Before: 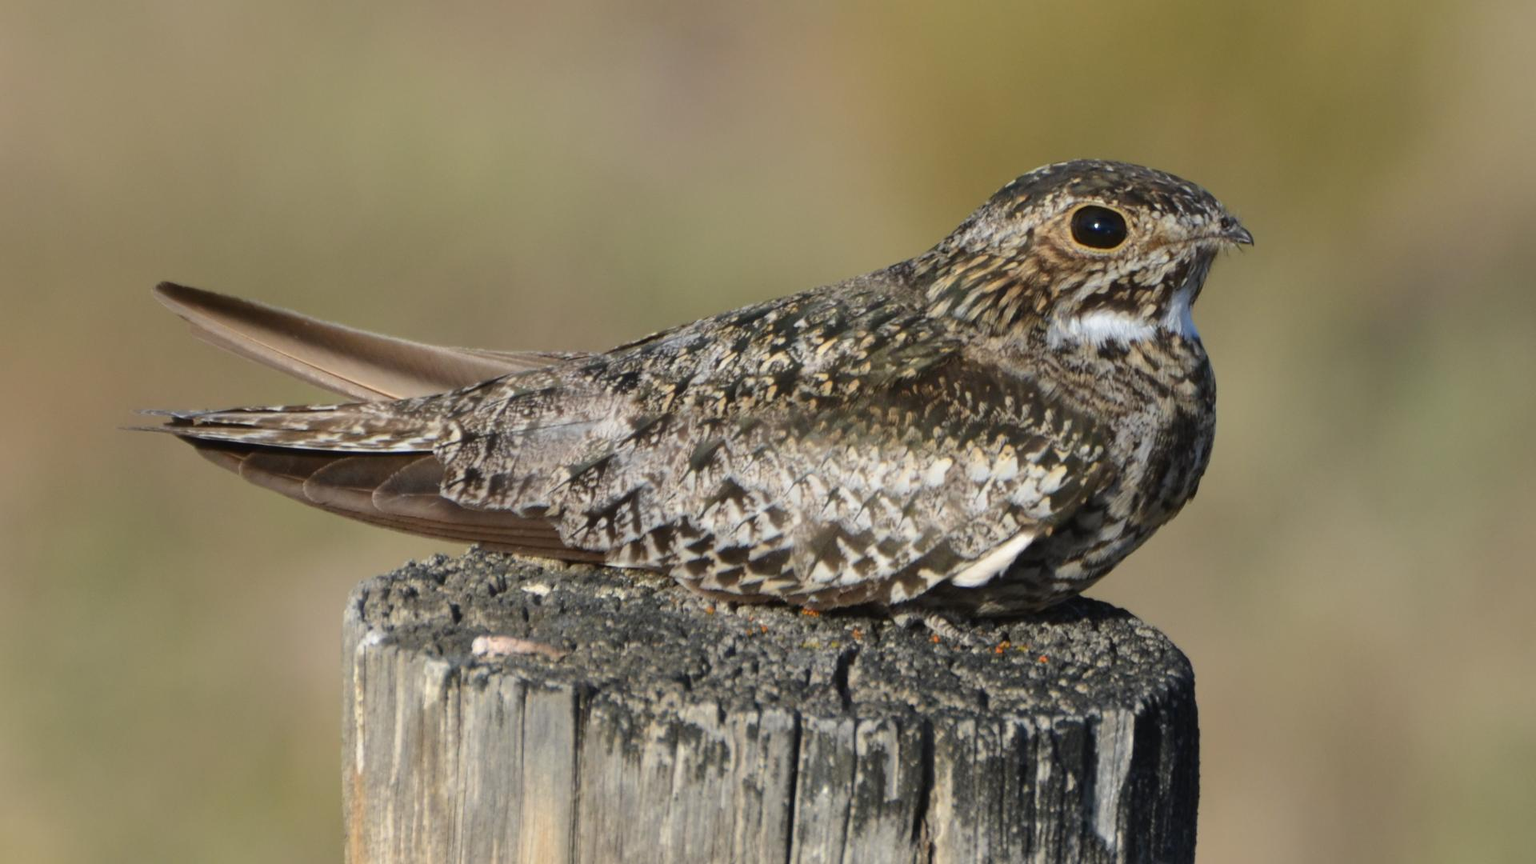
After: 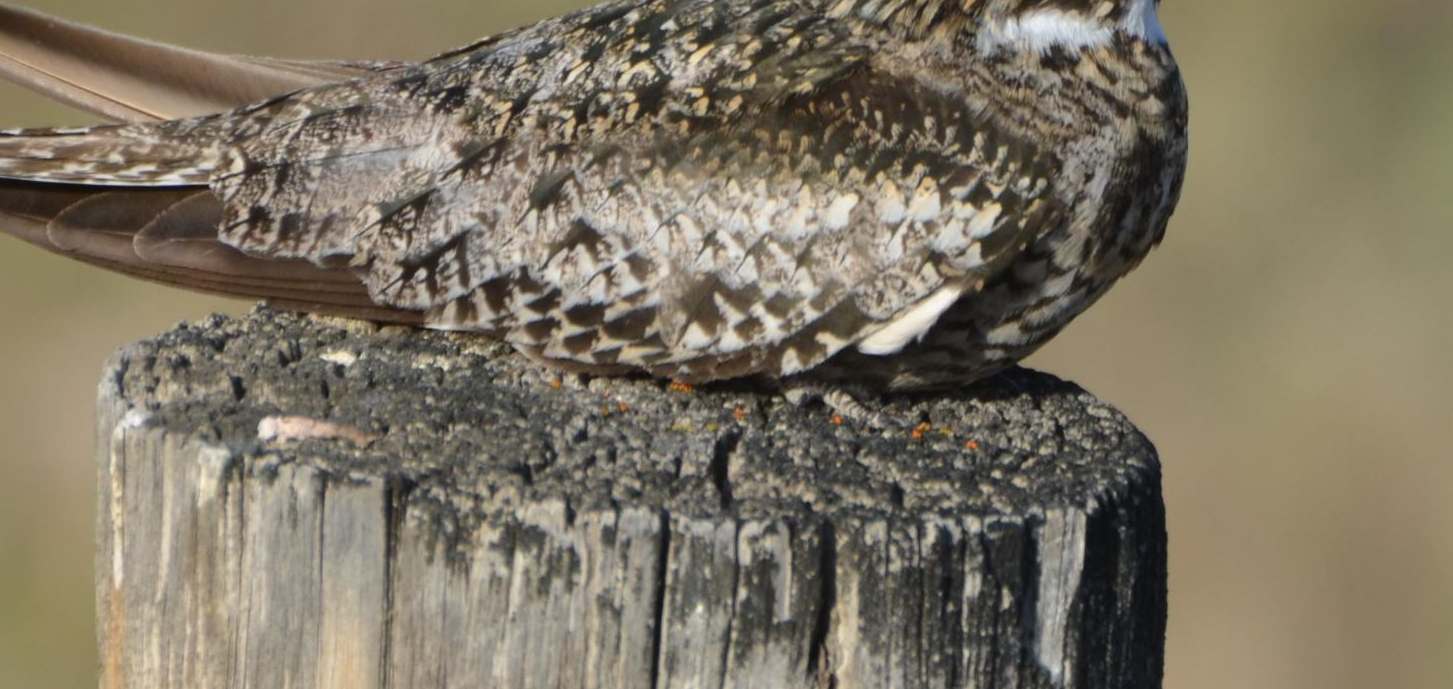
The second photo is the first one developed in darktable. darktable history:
crop and rotate: left 17.299%, top 35.115%, right 7.015%, bottom 1.024%
shadows and highlights: radius 264.75, soften with gaussian
